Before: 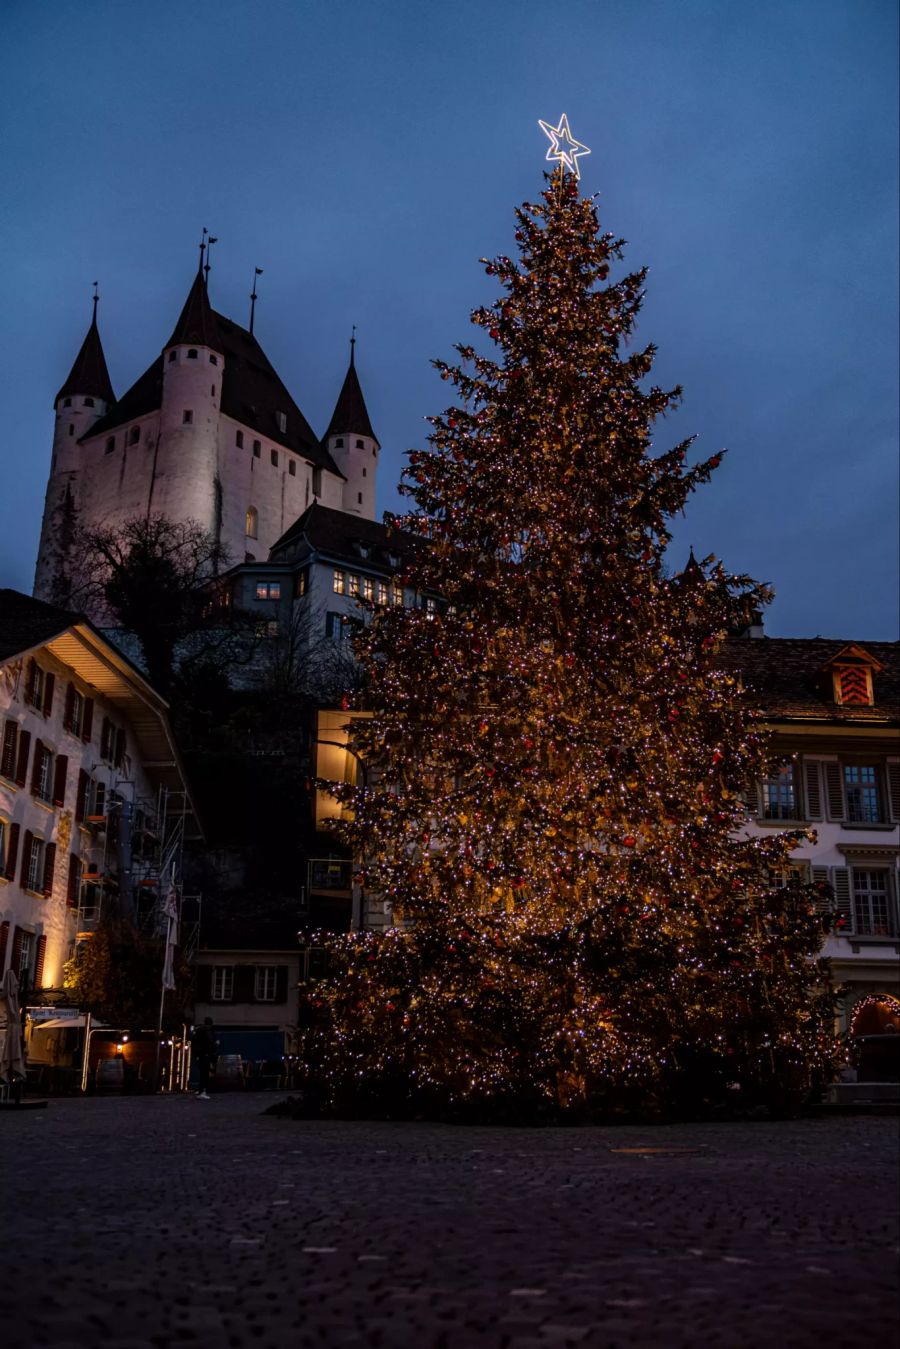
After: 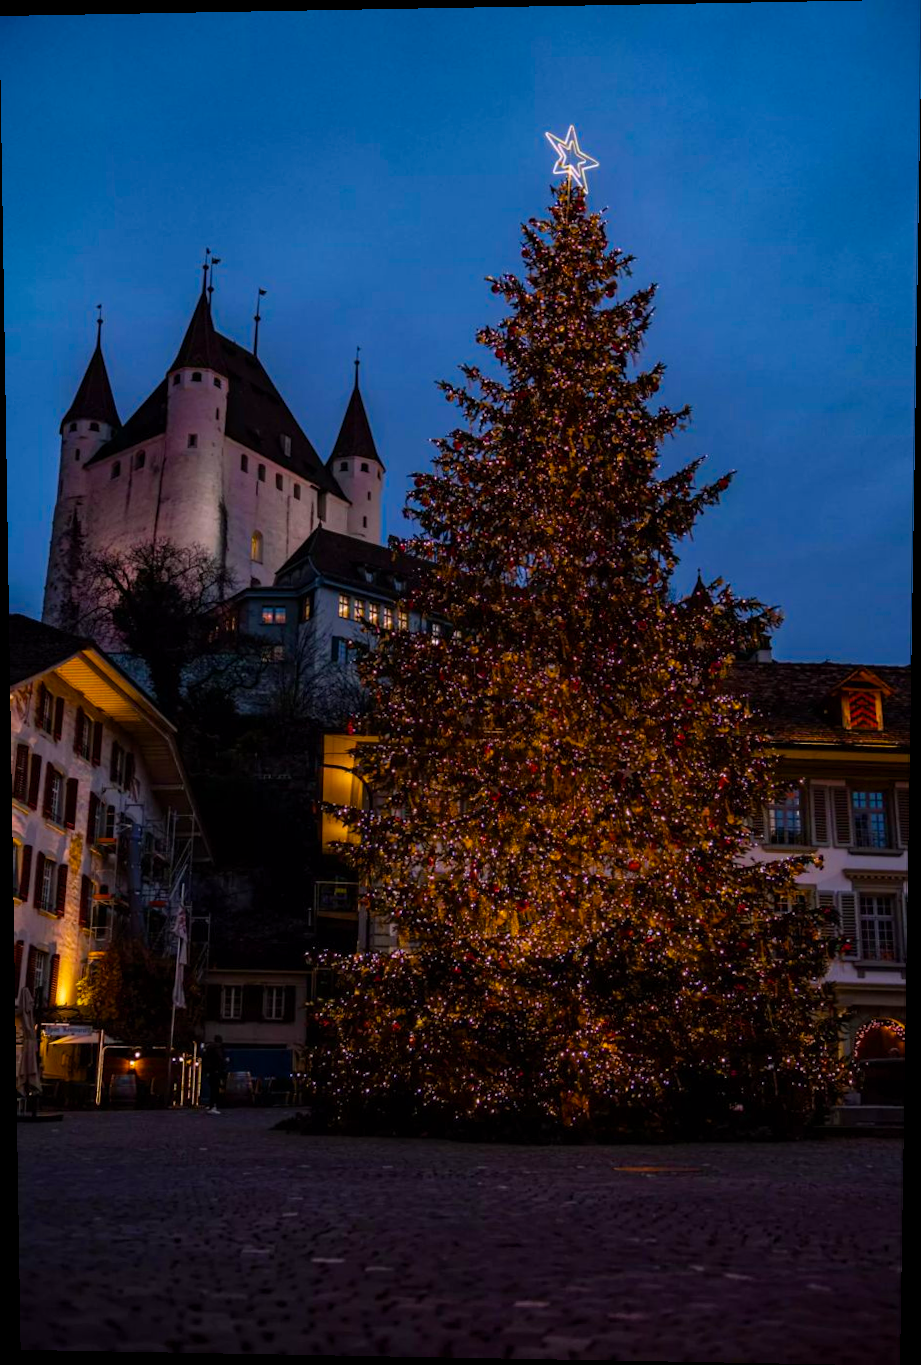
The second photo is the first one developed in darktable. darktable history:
rotate and perspective: lens shift (vertical) 0.048, lens shift (horizontal) -0.024, automatic cropping off
color balance rgb: linear chroma grading › global chroma 15%, perceptual saturation grading › global saturation 30%
